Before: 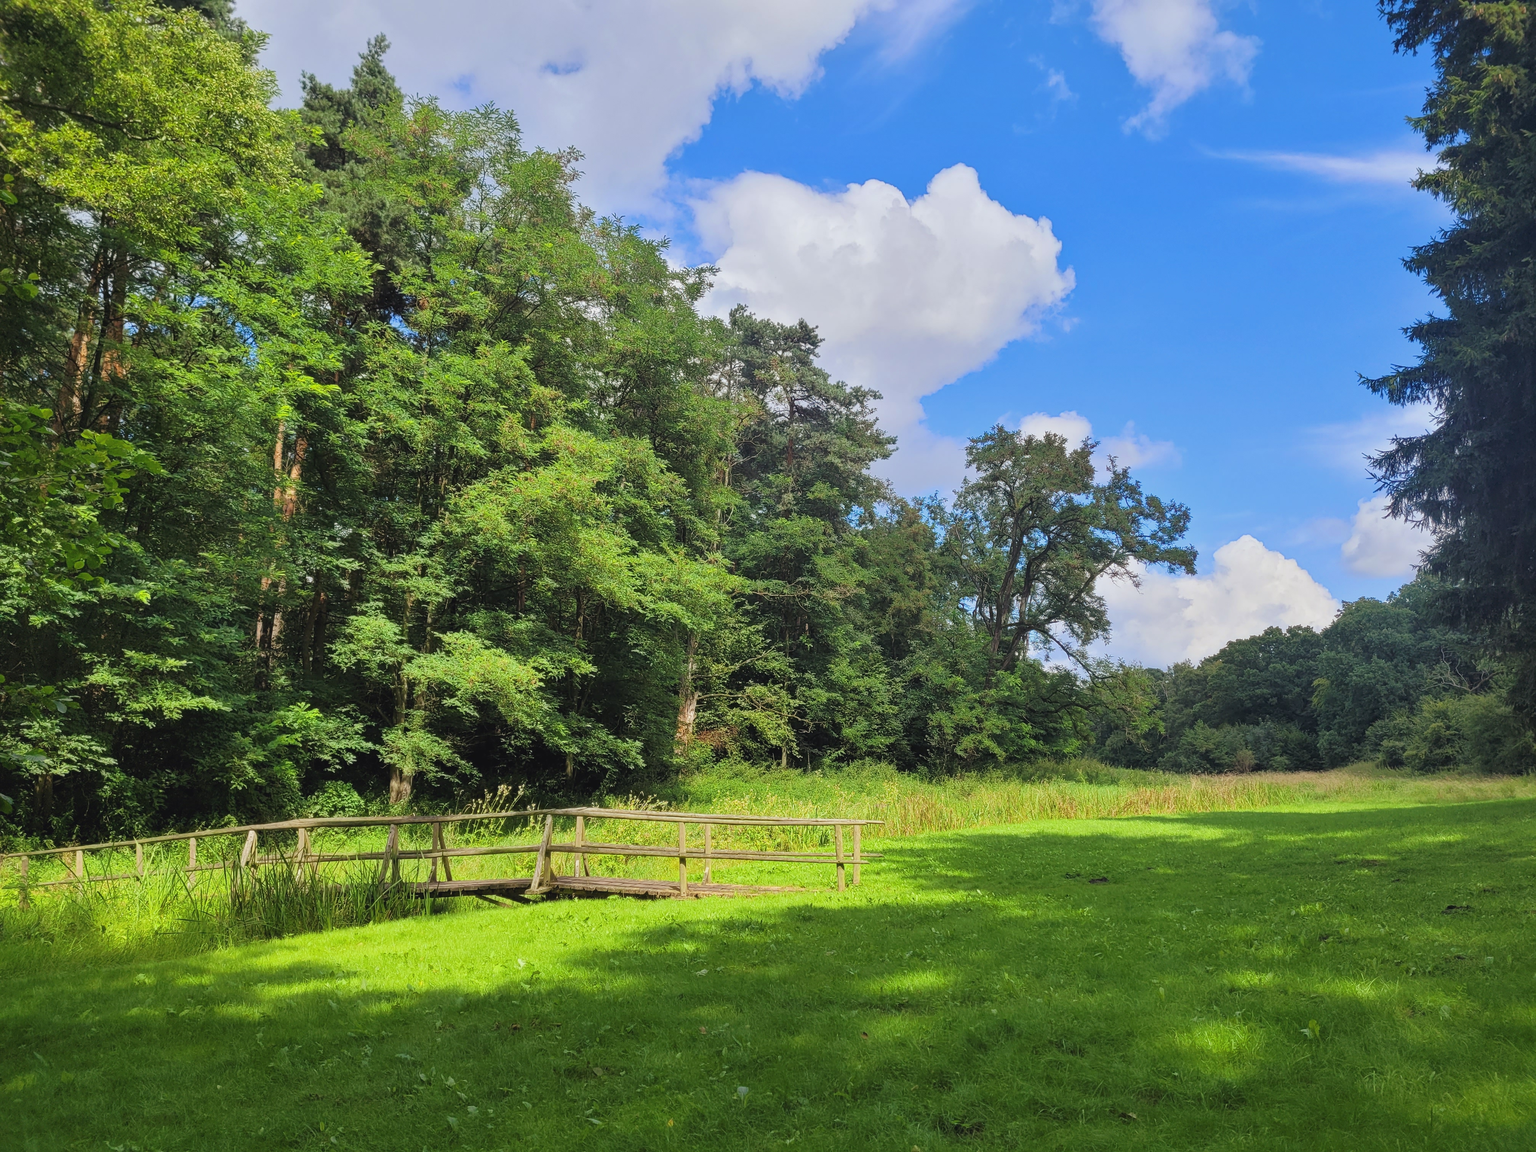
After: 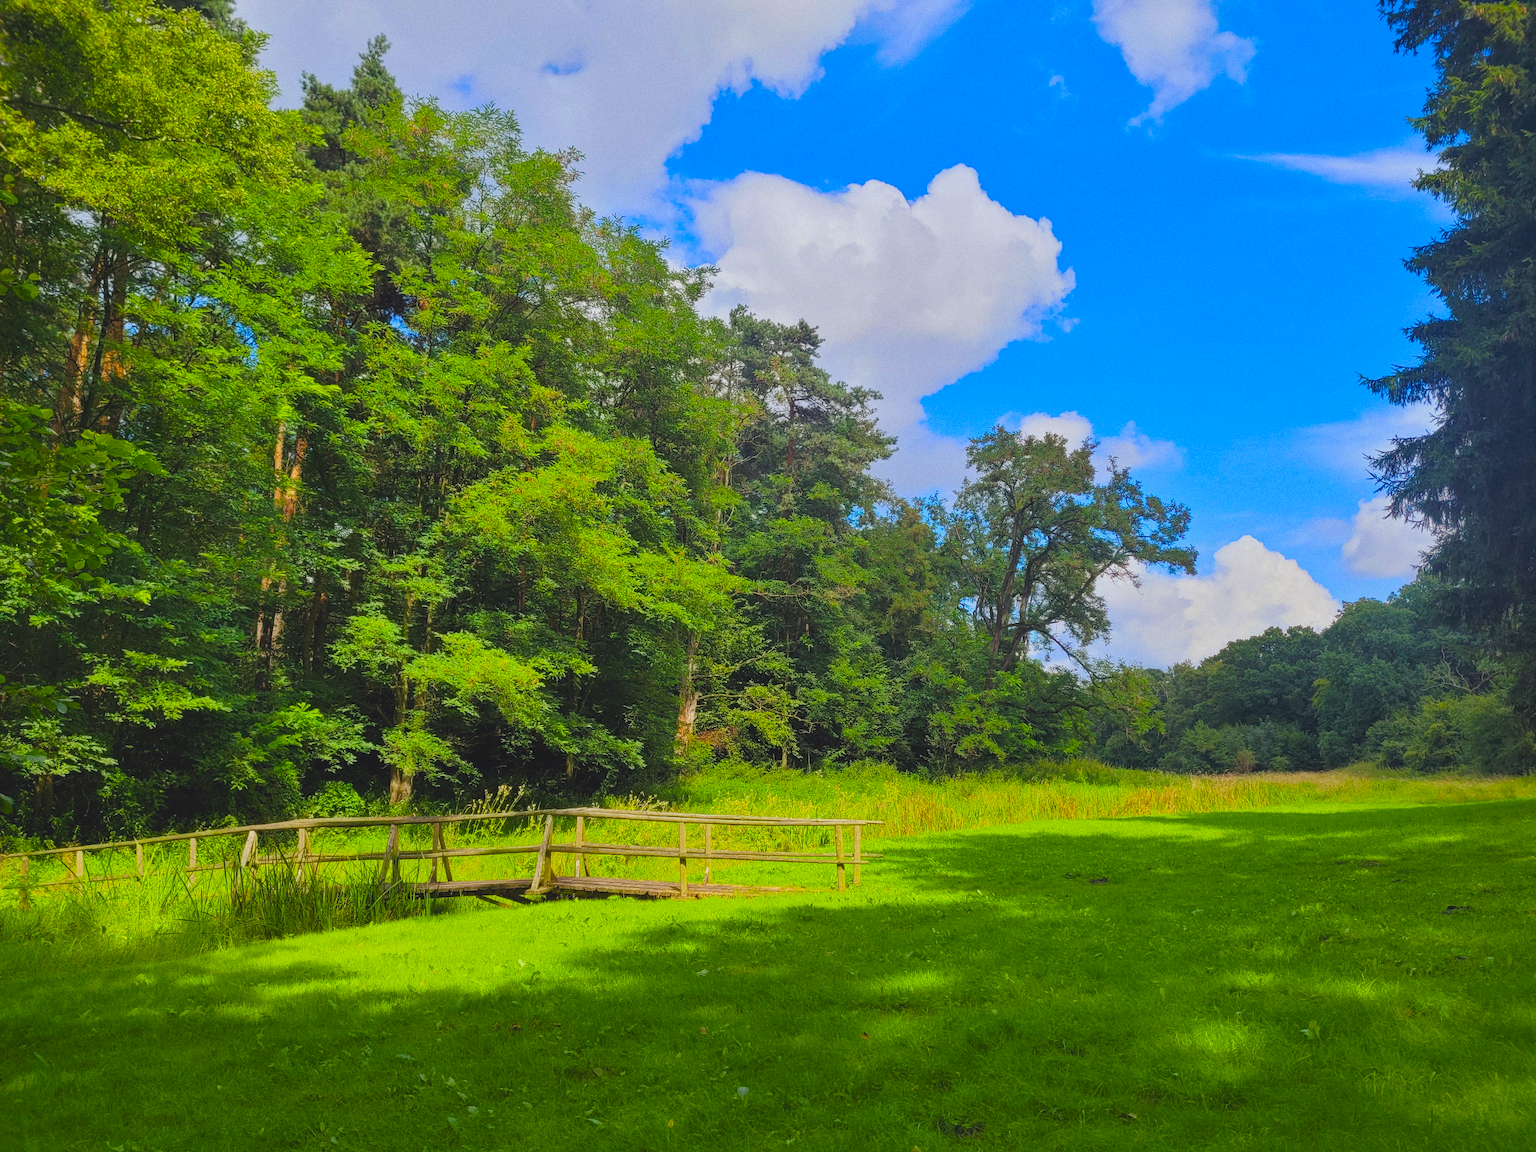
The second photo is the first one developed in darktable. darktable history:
contrast brightness saturation: contrast -0.11
color balance rgb: linear chroma grading › global chroma 15%, perceptual saturation grading › global saturation 30%
grain: coarseness 0.09 ISO
